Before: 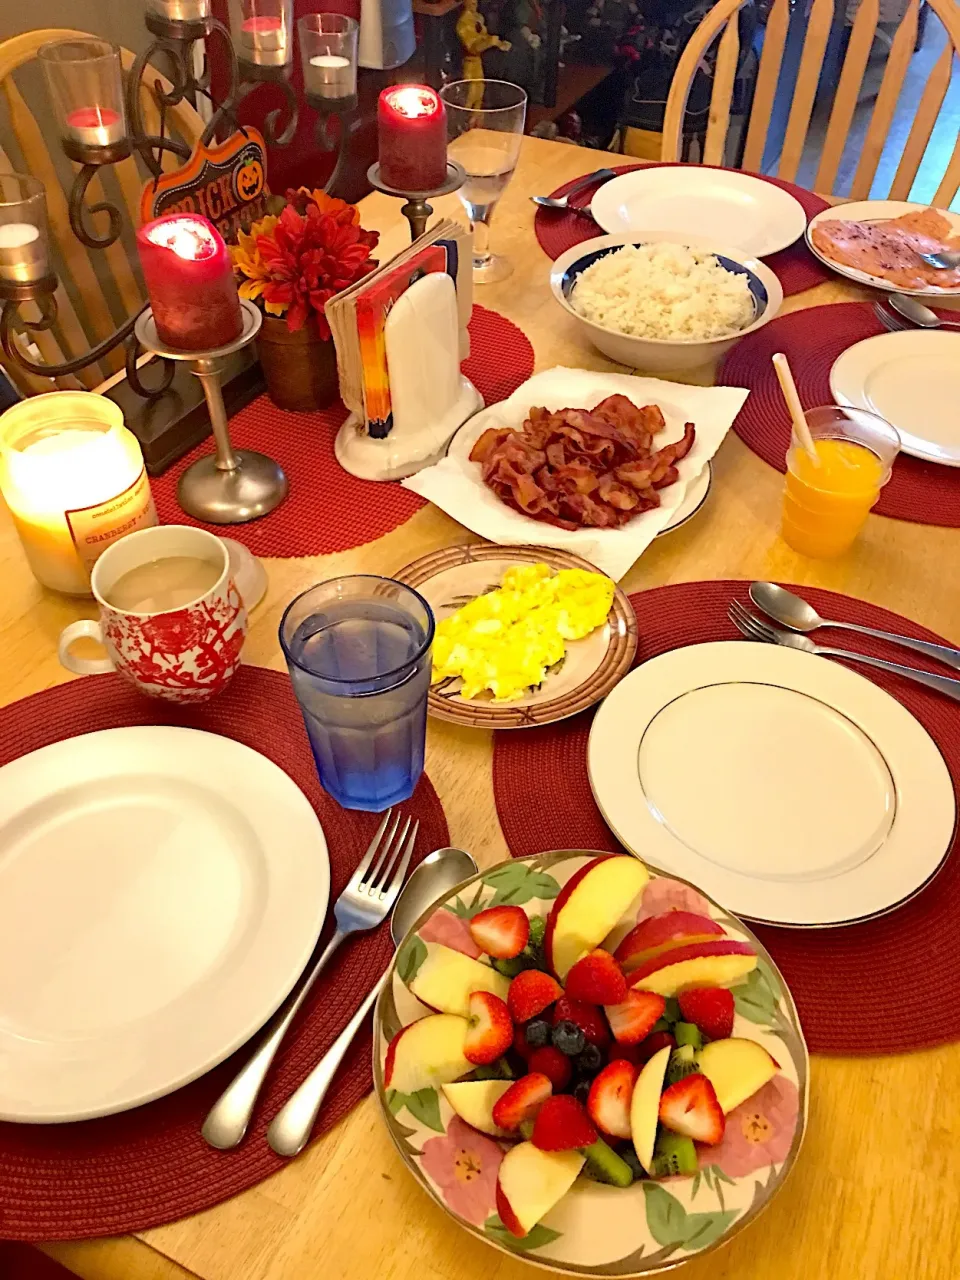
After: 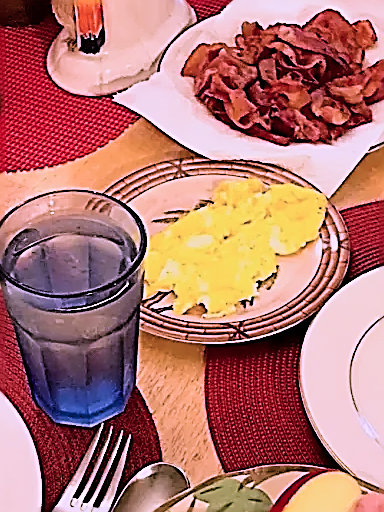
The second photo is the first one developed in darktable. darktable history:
sharpen: amount 1.985
filmic rgb: black relative exposure -5.03 EV, white relative exposure 3.95 EV, hardness 2.9, contrast 1.301, highlights saturation mix -29.21%, iterations of high-quality reconstruction 10
color correction: highlights a* 15.19, highlights b* -25.15
crop: left 30.087%, top 30.111%, right 29.837%, bottom 29.88%
